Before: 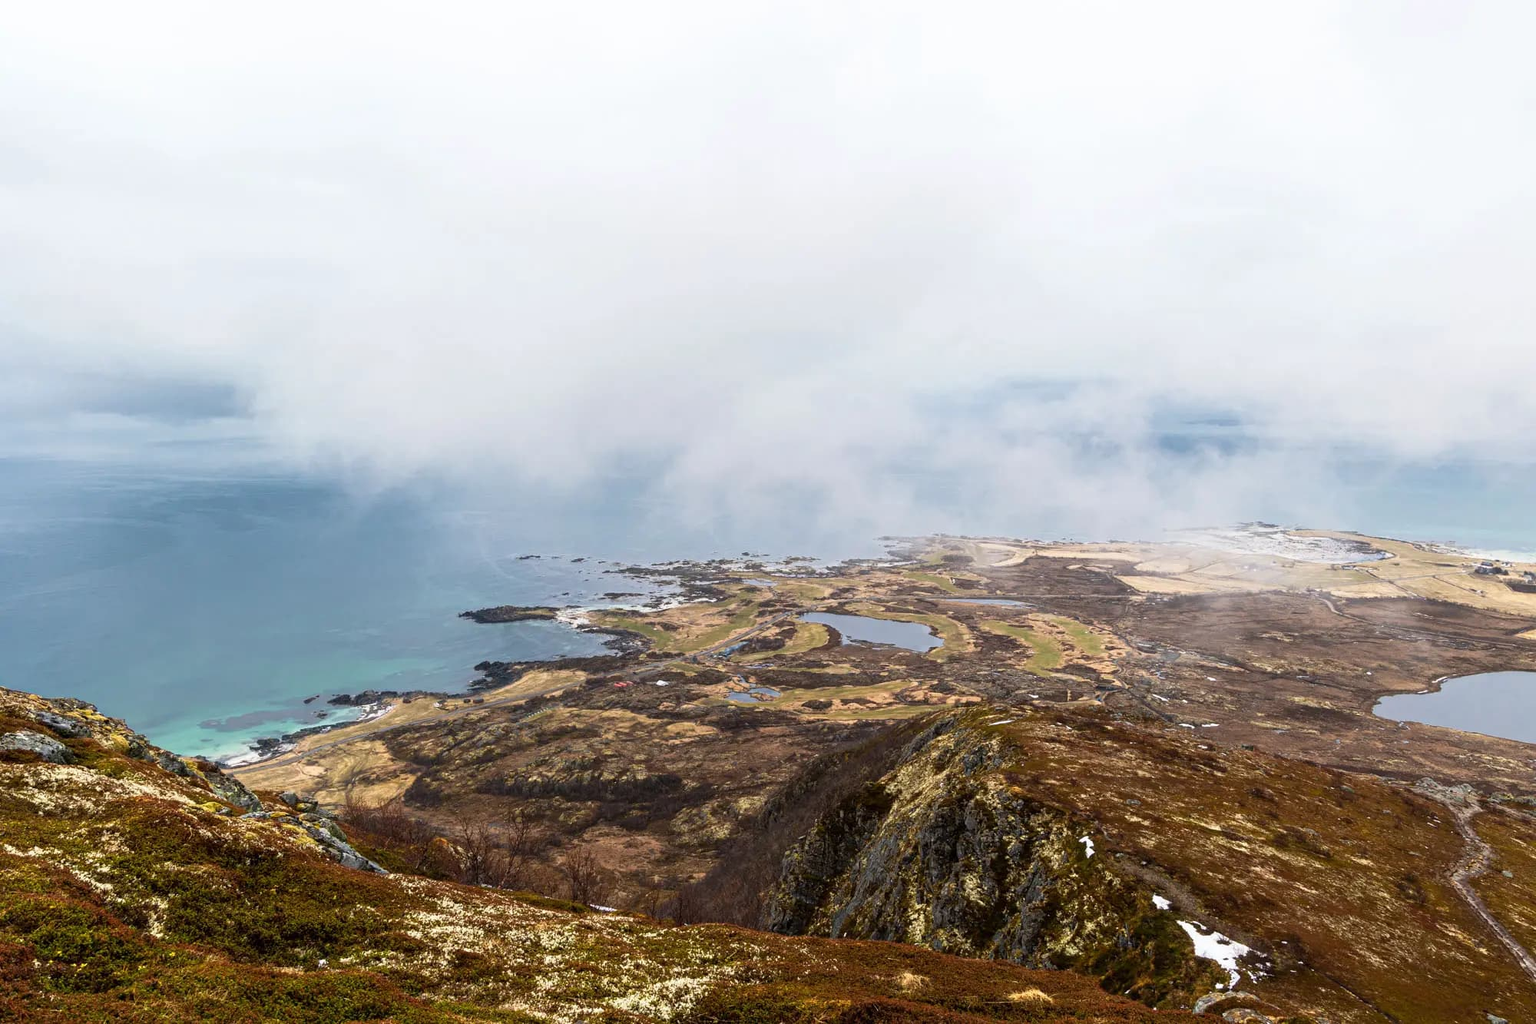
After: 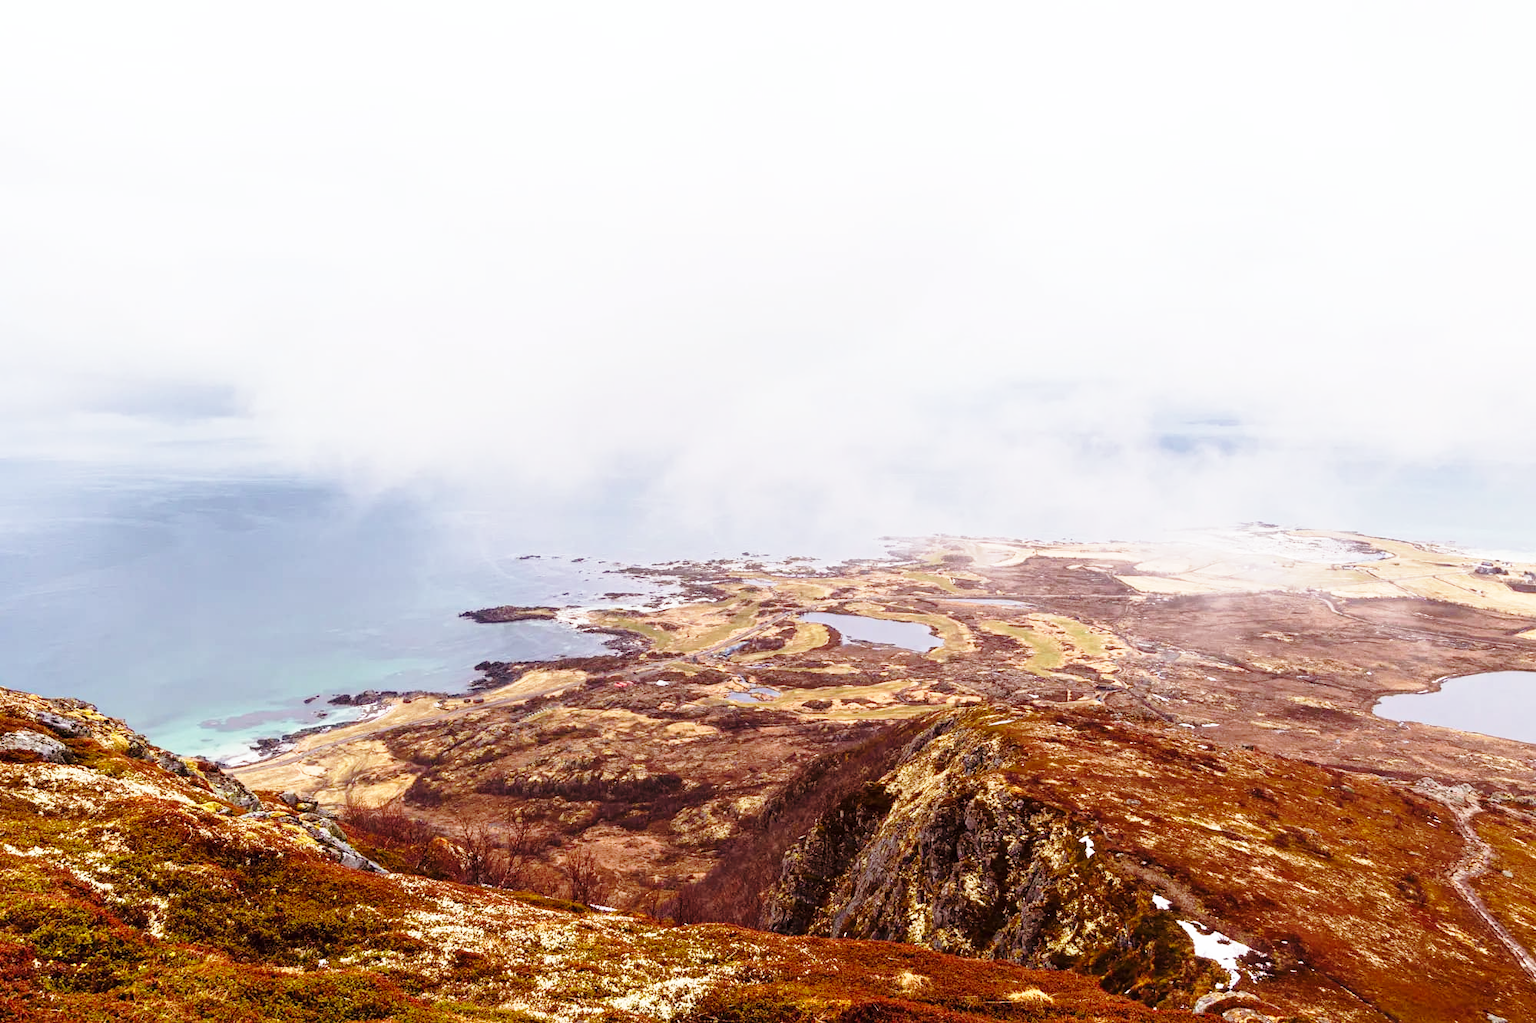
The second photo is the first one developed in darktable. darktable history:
base curve: curves: ch0 [(0, 0) (0.028, 0.03) (0.121, 0.232) (0.46, 0.748) (0.859, 0.968) (1, 1)], preserve colors none
rotate and perspective: automatic cropping original format, crop left 0, crop top 0
rgb levels: mode RGB, independent channels, levels [[0, 0.474, 1], [0, 0.5, 1], [0, 0.5, 1]]
